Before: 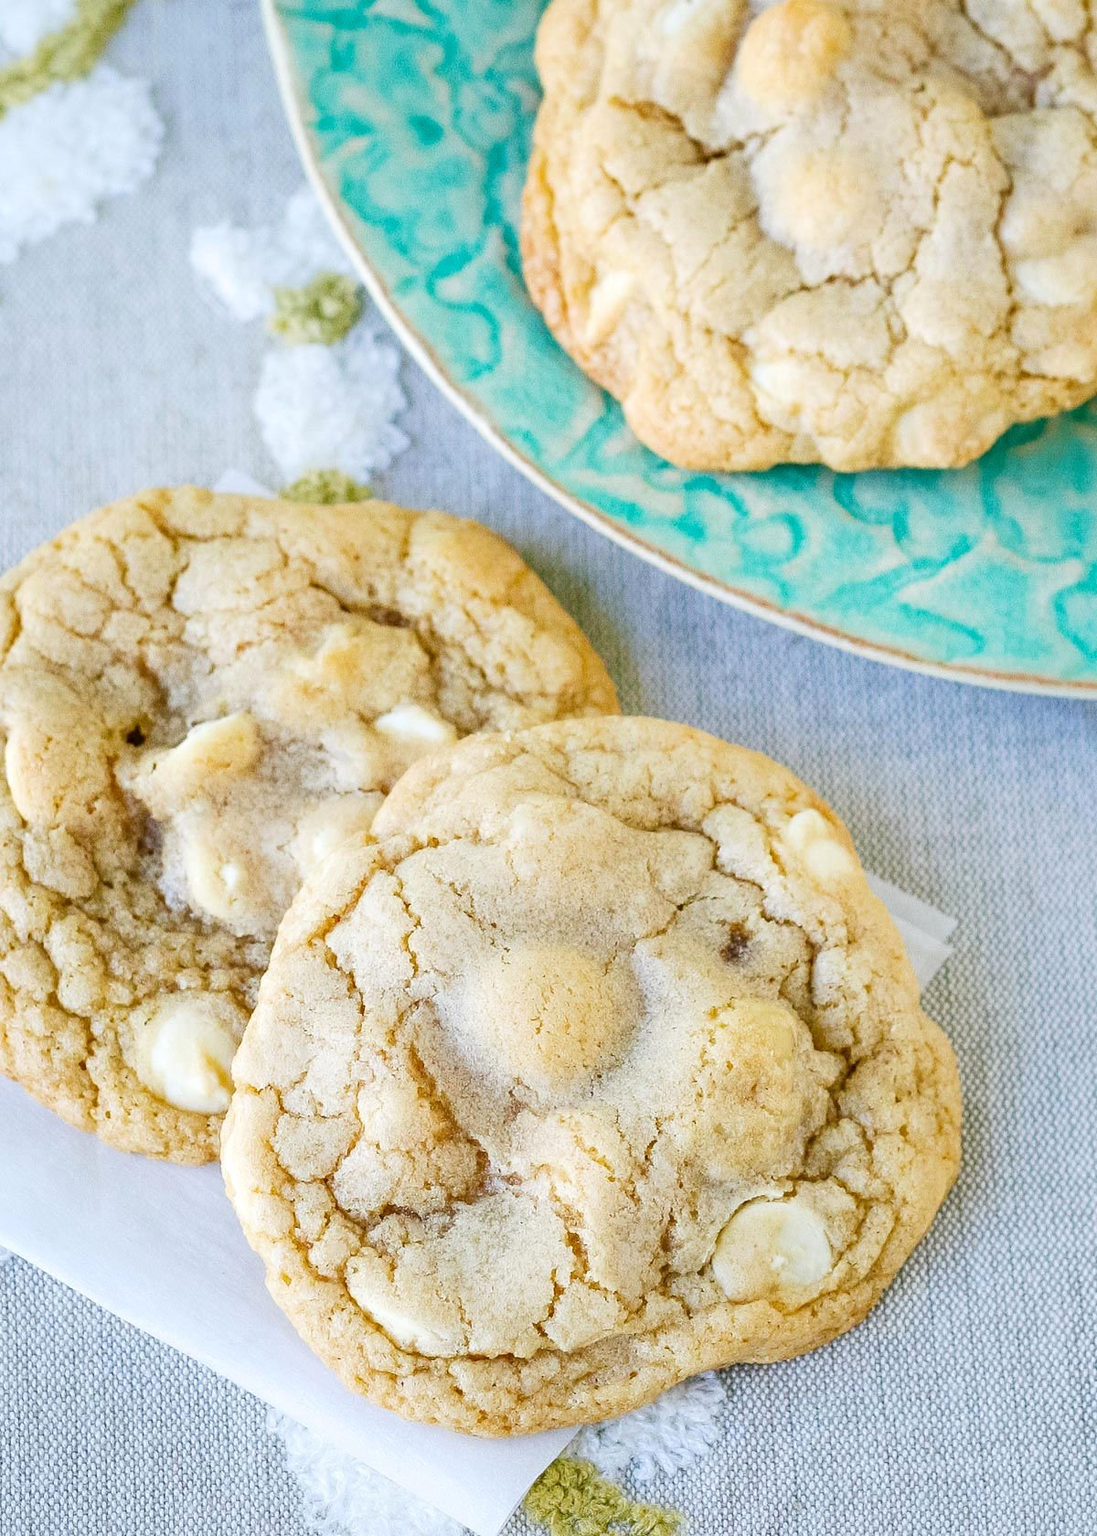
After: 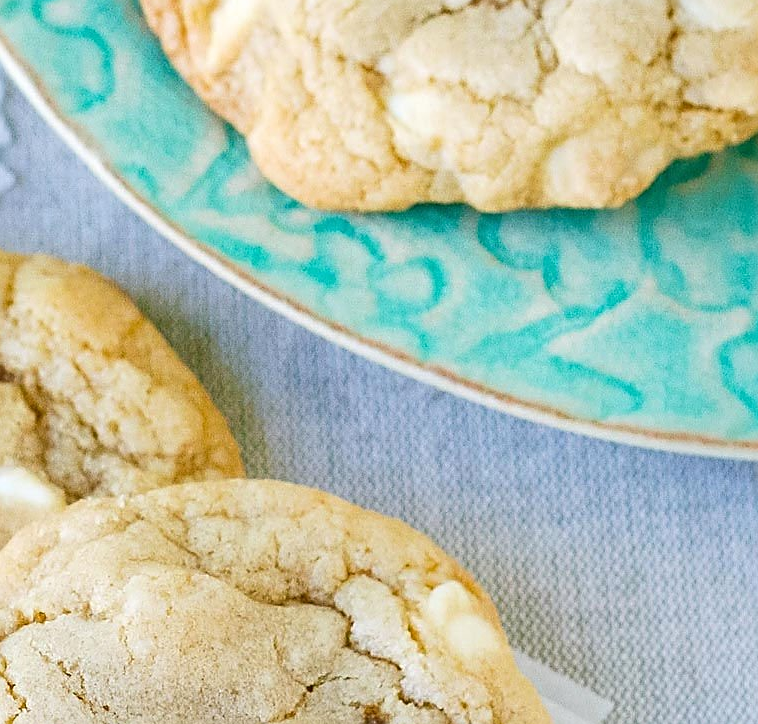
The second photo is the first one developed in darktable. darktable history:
sharpen: on, module defaults
crop: left 36.218%, top 18.127%, right 0.575%, bottom 38.744%
